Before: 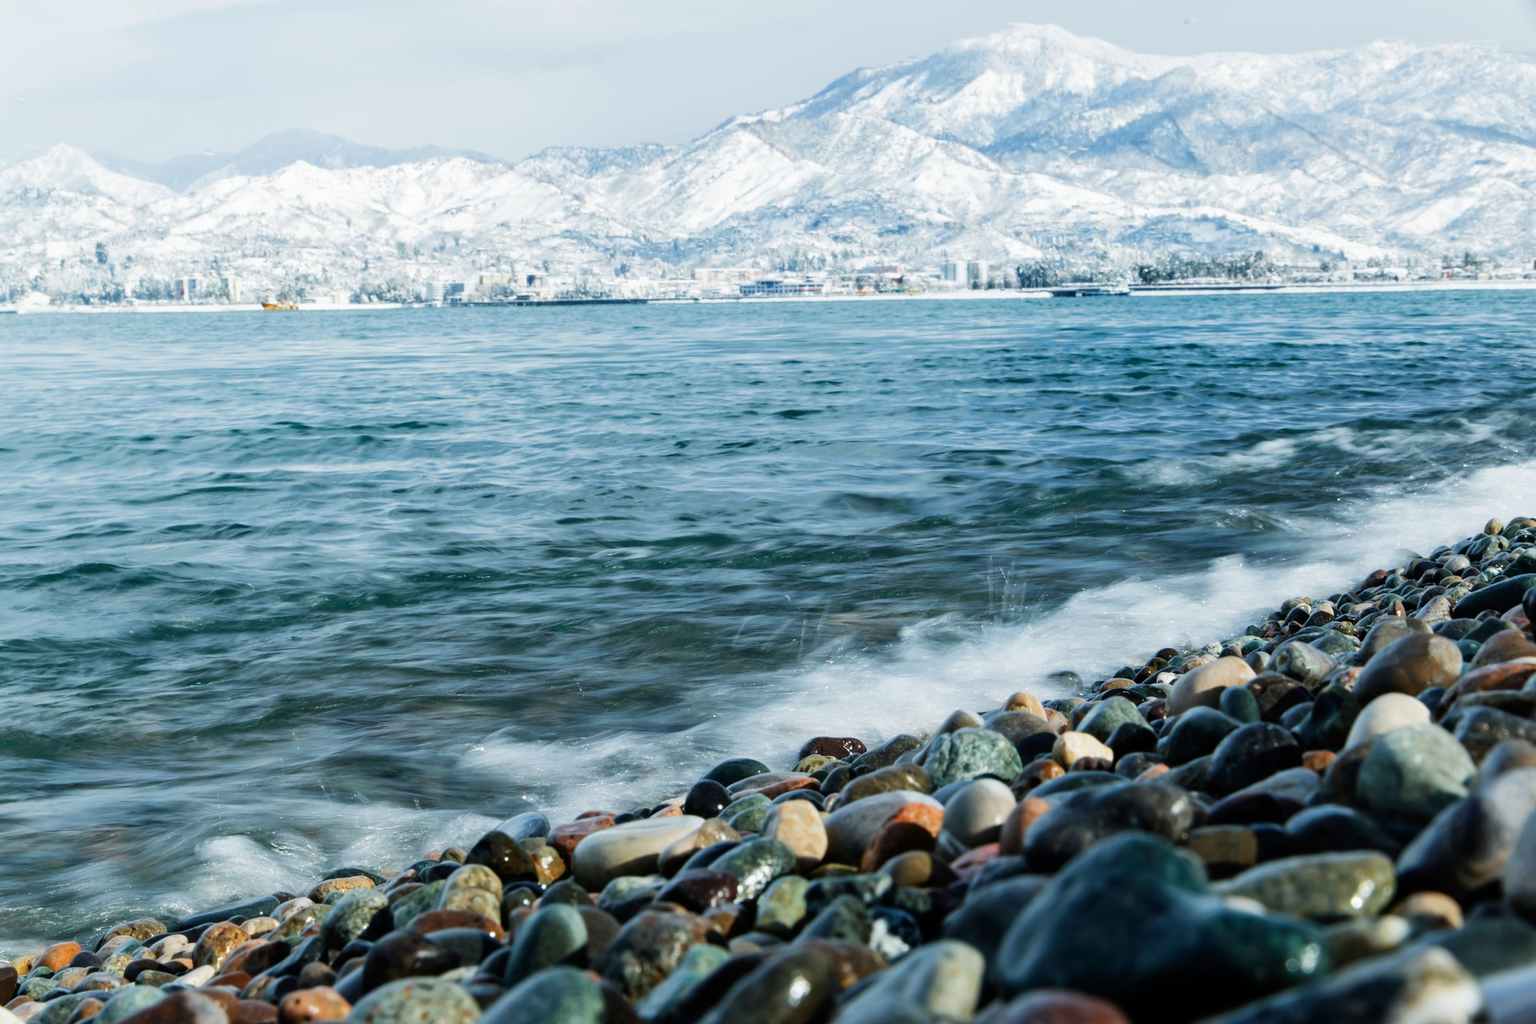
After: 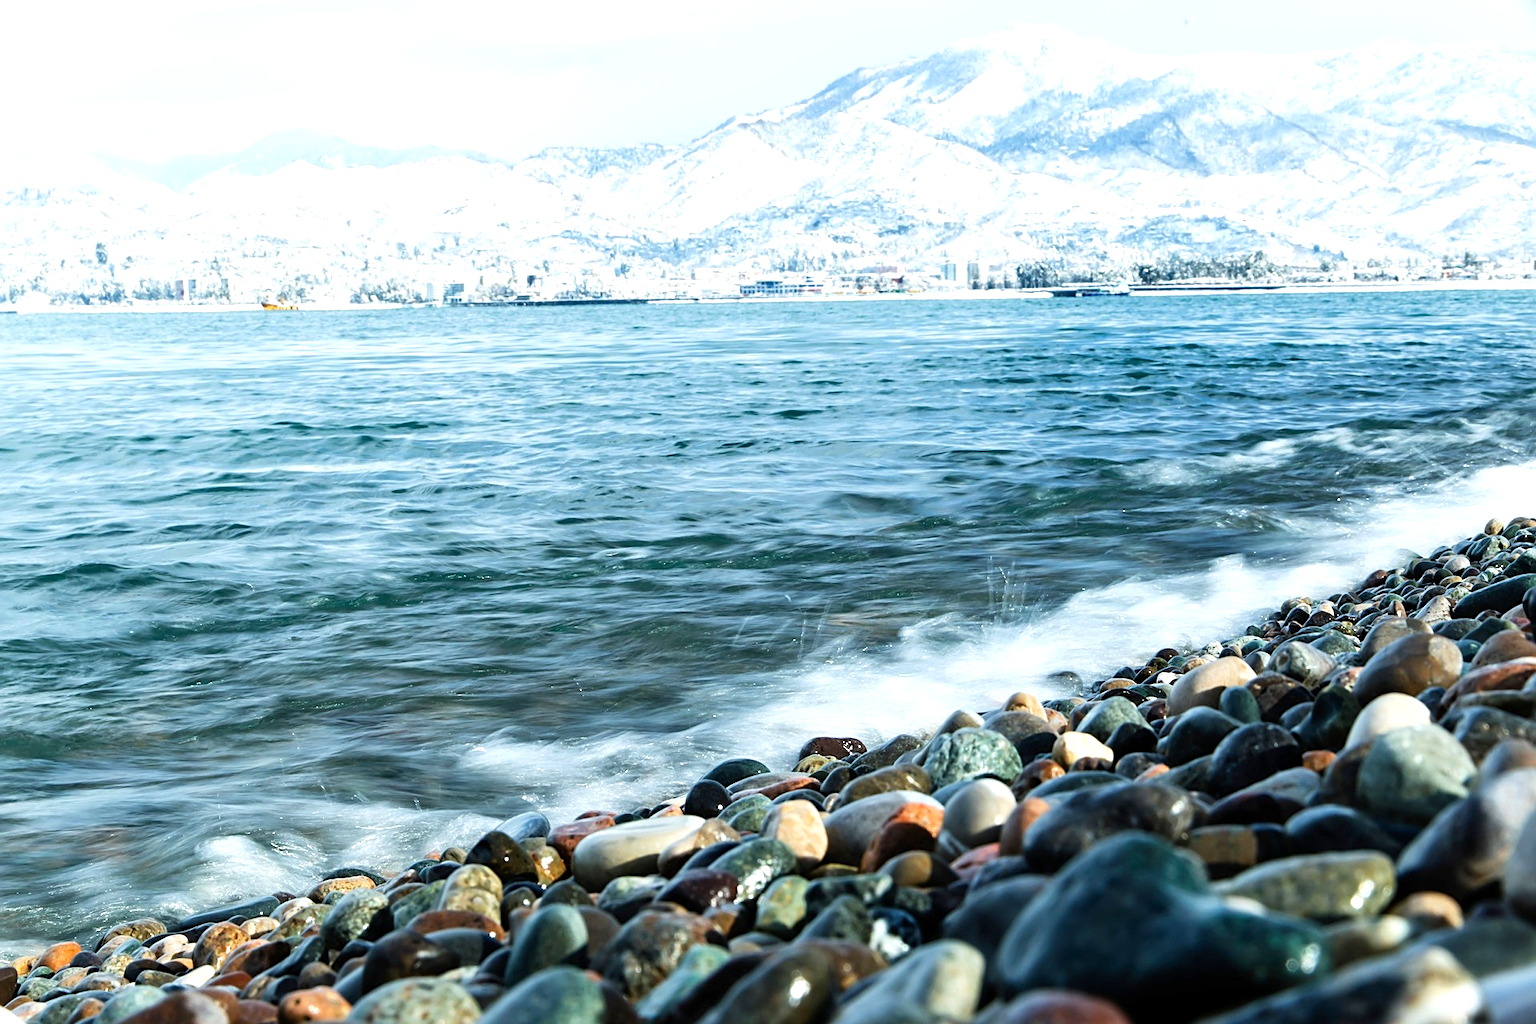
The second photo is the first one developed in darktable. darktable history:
exposure: exposure 0.6 EV, compensate highlight preservation false
sharpen: on, module defaults
tone equalizer: on, module defaults
